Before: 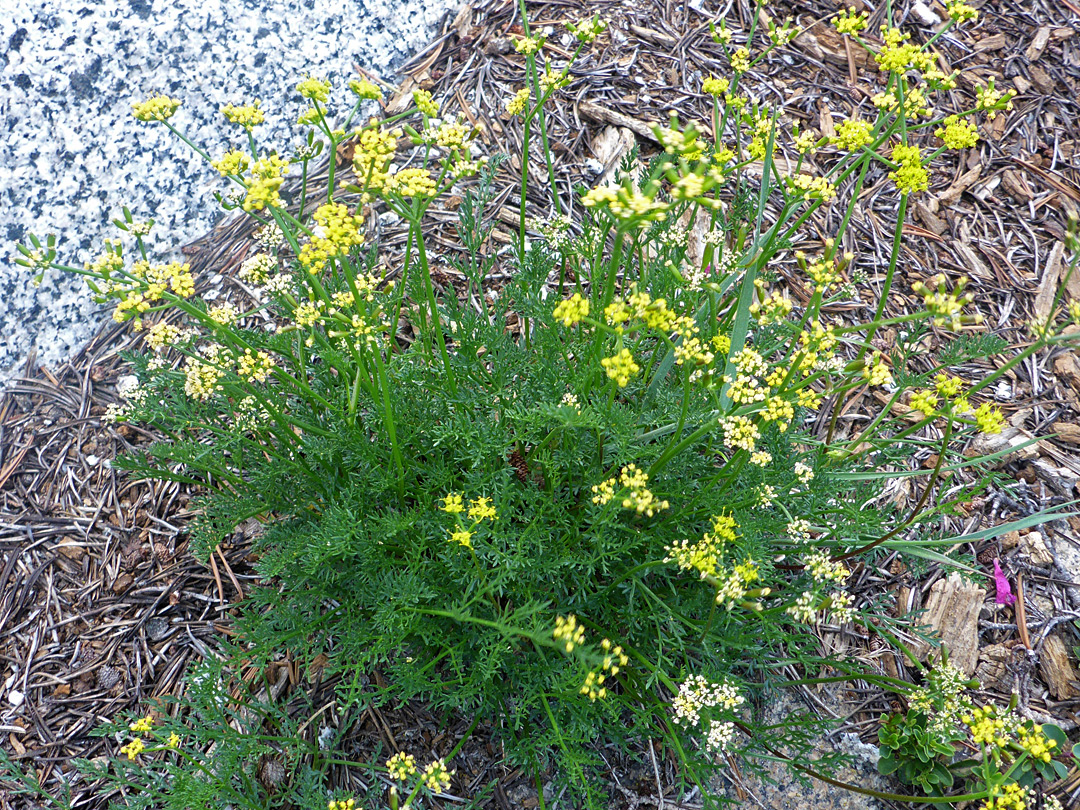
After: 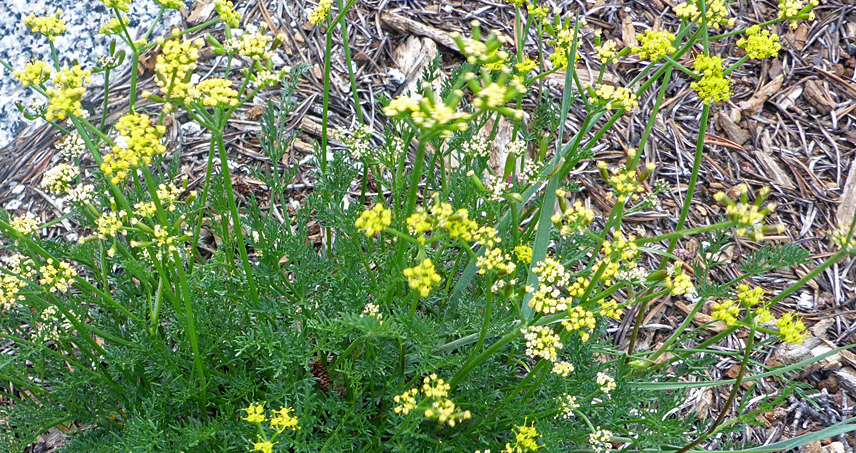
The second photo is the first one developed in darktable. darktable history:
crop: left 18.419%, top 11.12%, right 2.315%, bottom 32.869%
